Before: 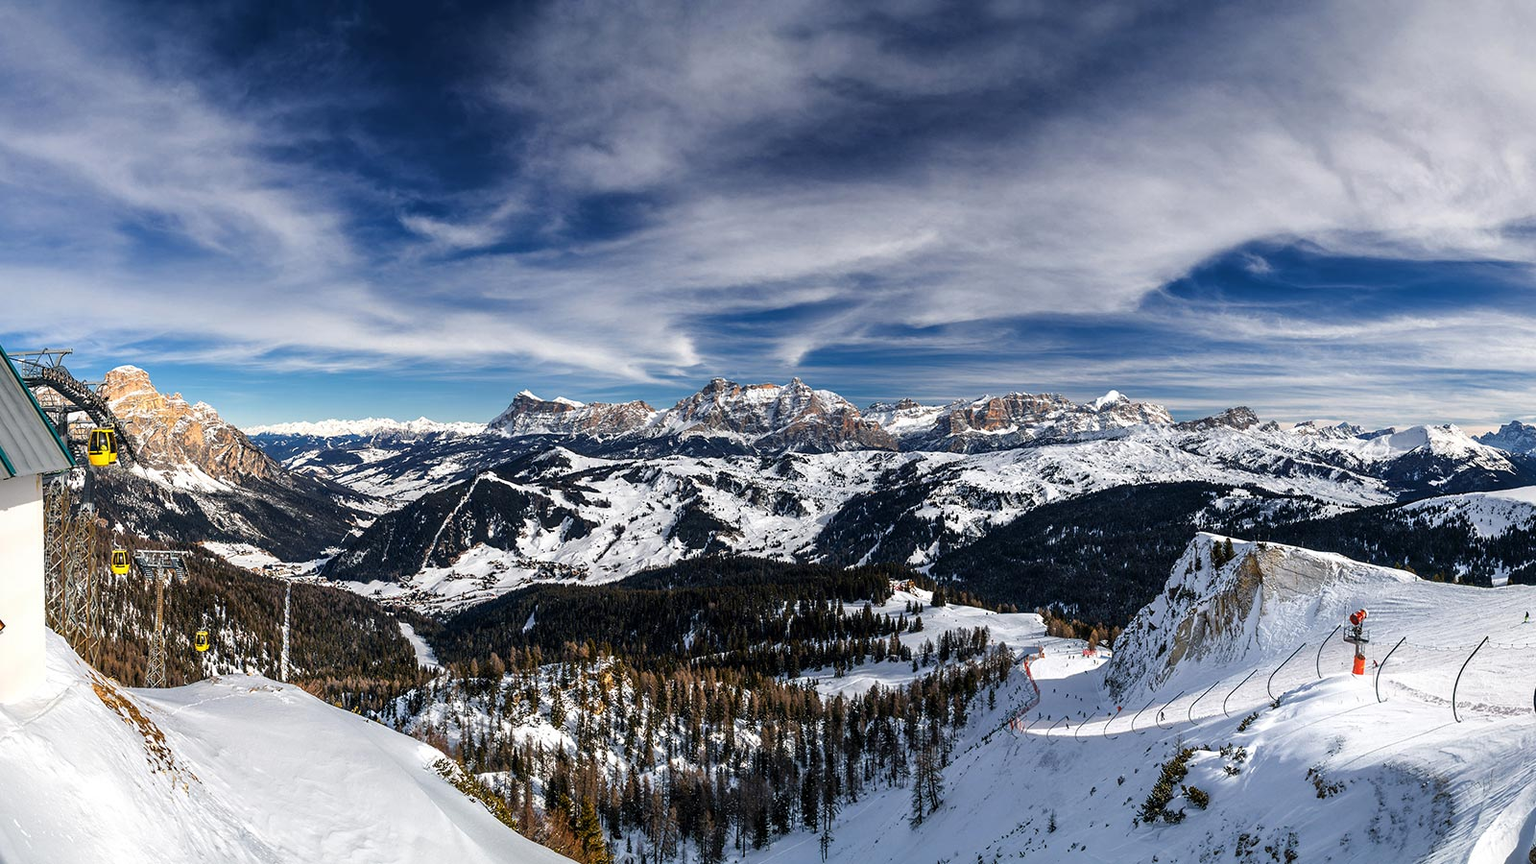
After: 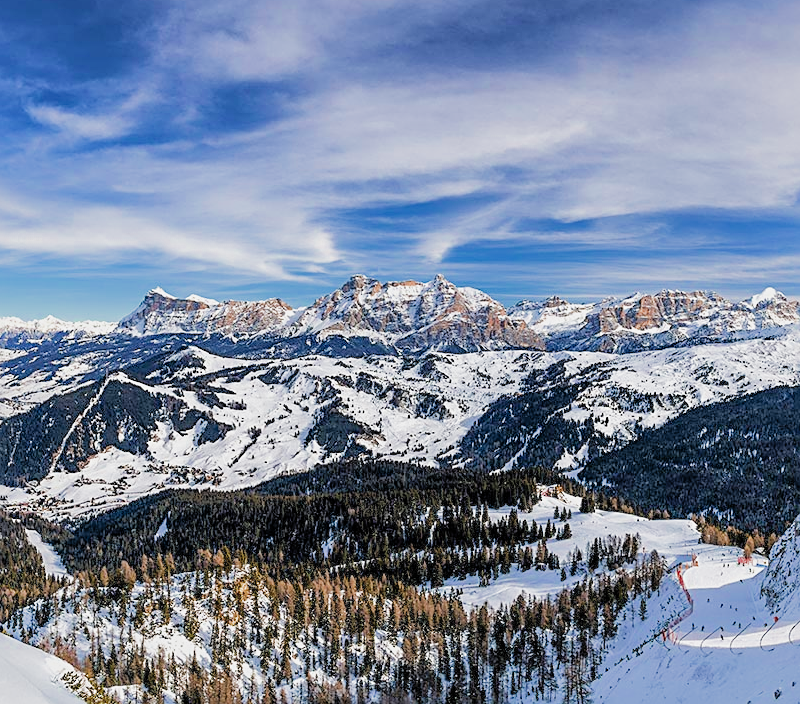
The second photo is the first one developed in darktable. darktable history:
crop and rotate: angle 0.015°, left 24.394%, top 13.254%, right 25.532%, bottom 8.487%
filmic rgb: black relative exposure -7.17 EV, white relative exposure 5.36 EV, hardness 3.03, add noise in highlights 0, preserve chrominance max RGB, color science v3 (2019), use custom middle-gray values true, iterations of high-quality reconstruction 0, contrast in highlights soft
shadows and highlights: on, module defaults
exposure: black level correction 0, exposure 1.374 EV, compensate highlight preservation false
color zones: curves: ch0 [(0.068, 0.464) (0.25, 0.5) (0.48, 0.508) (0.75, 0.536) (0.886, 0.476) (0.967, 0.456)]; ch1 [(0.066, 0.456) (0.25, 0.5) (0.616, 0.508) (0.746, 0.56) (0.934, 0.444)]
sharpen: on, module defaults
velvia: on, module defaults
